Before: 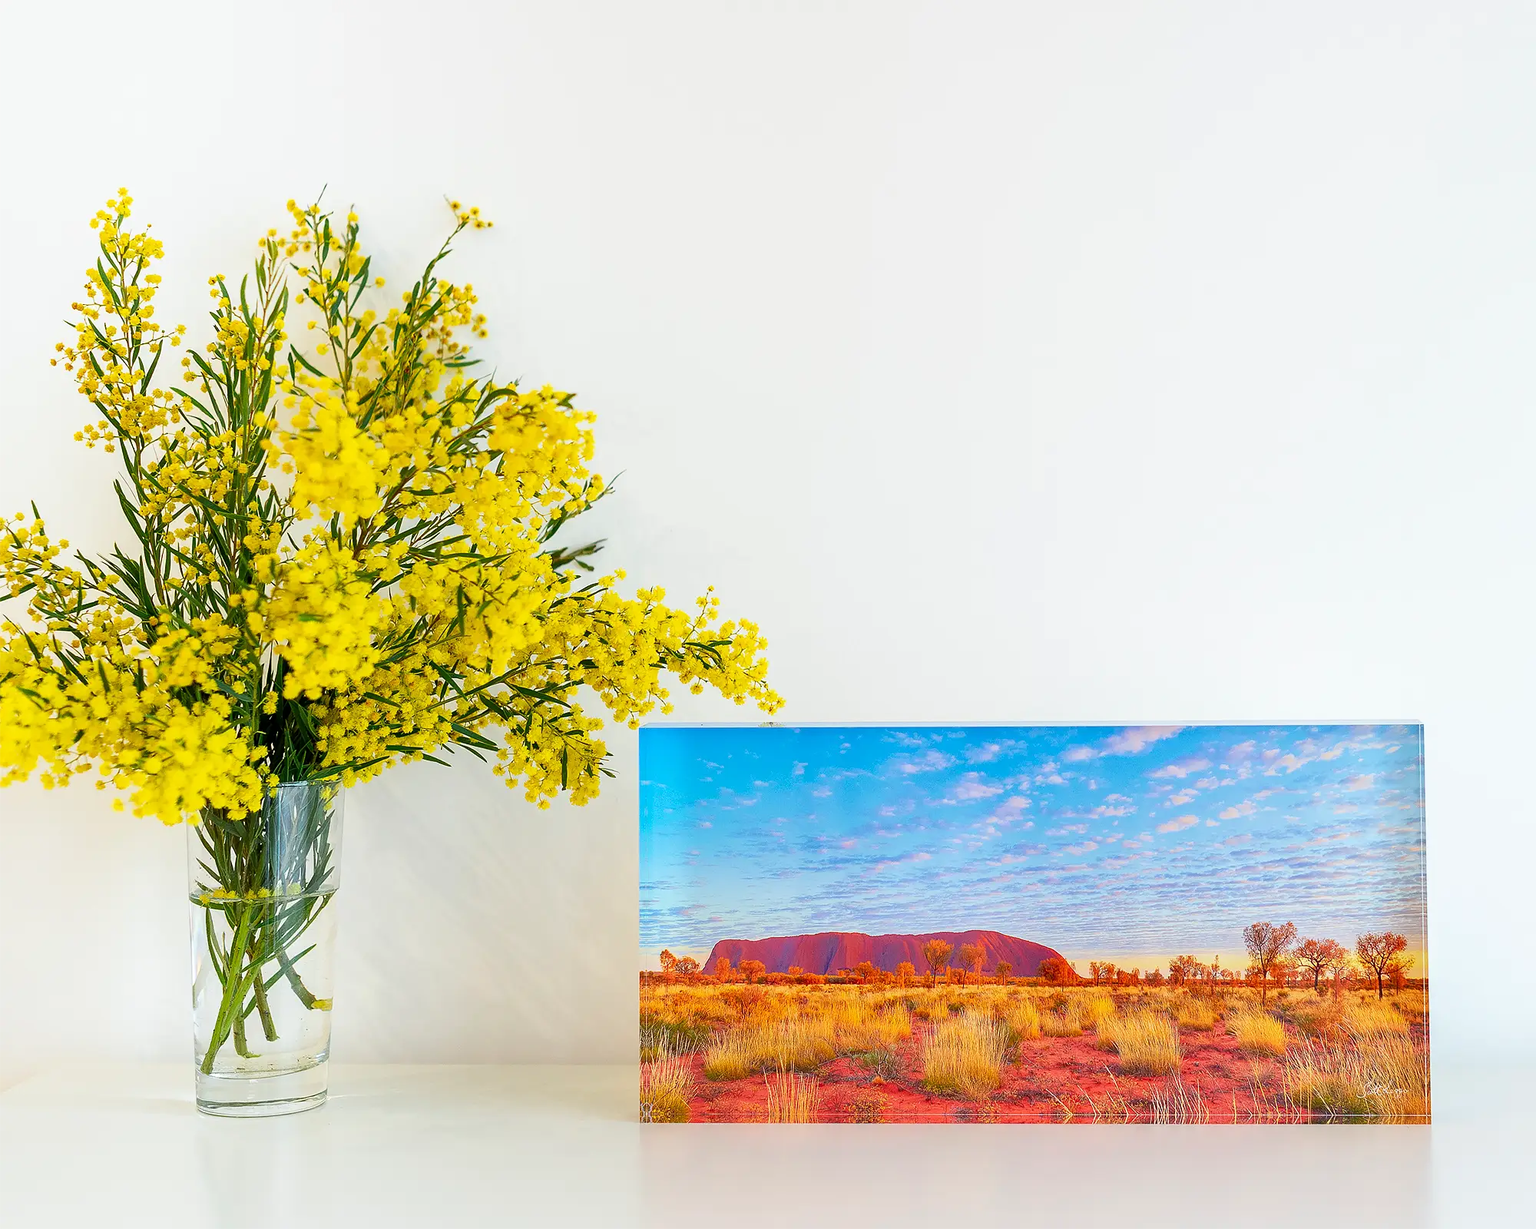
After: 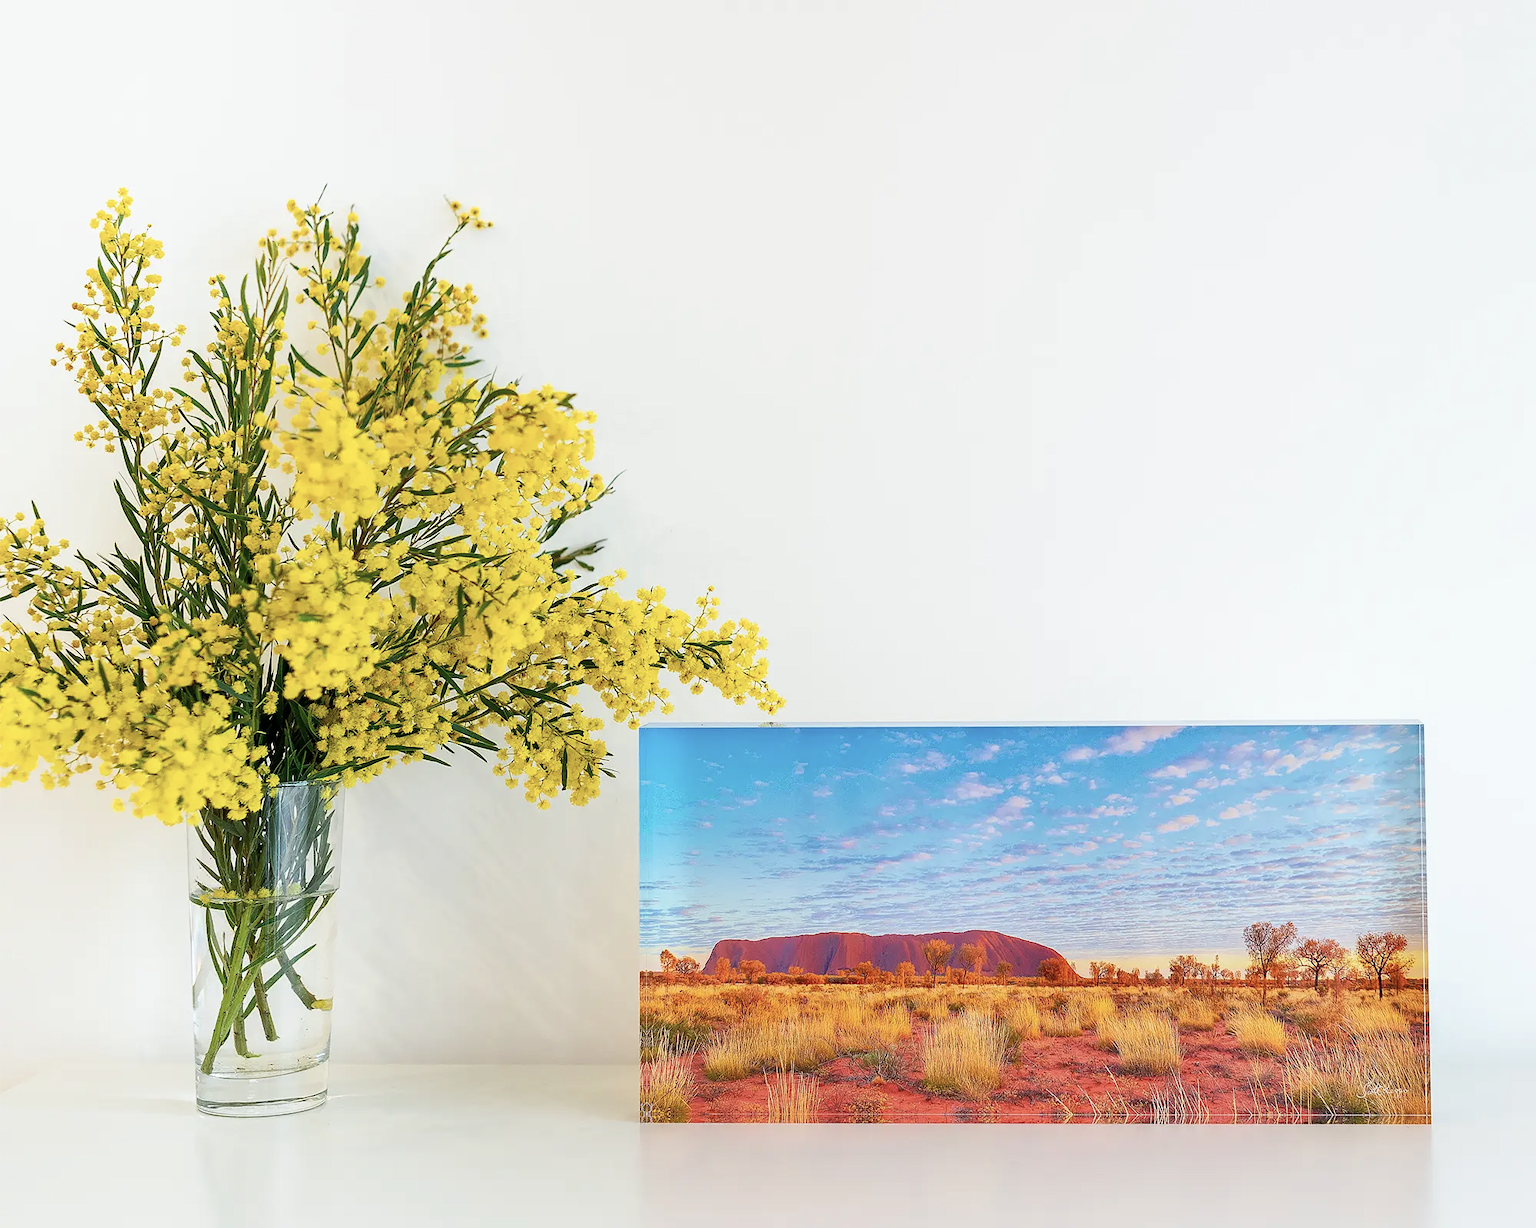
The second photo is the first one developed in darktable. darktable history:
contrast brightness saturation: contrast 0.06, brightness -0.01, saturation -0.23
